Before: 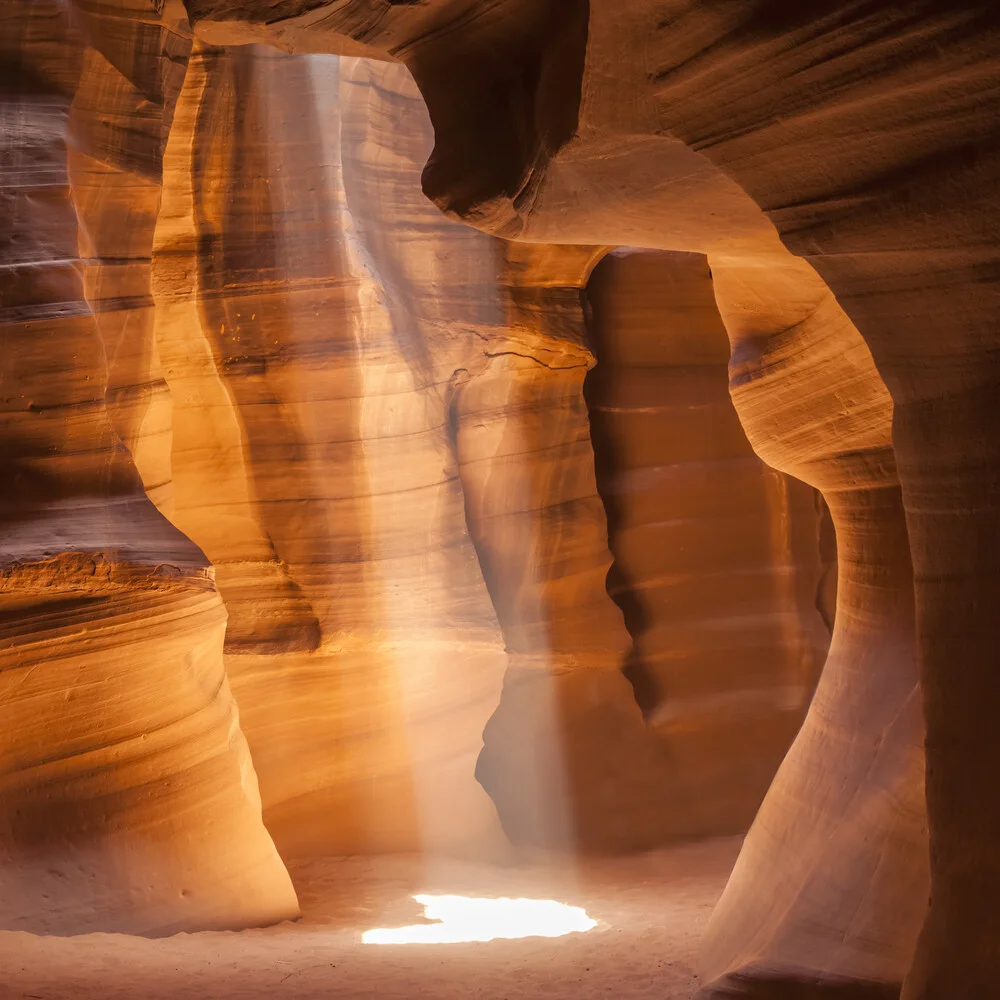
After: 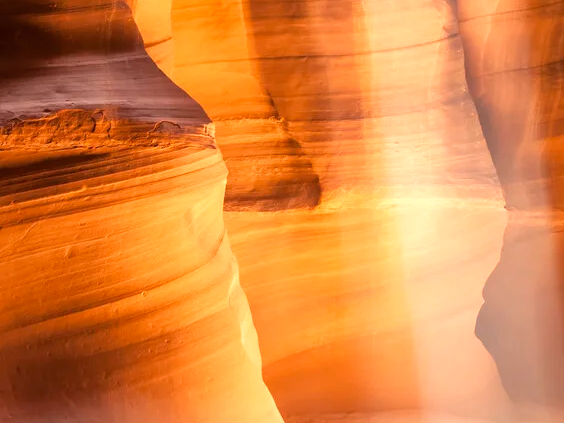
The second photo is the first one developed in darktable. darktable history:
tone equalizer: -8 EV -0.384 EV, -7 EV -0.378 EV, -6 EV -0.325 EV, -5 EV -0.187 EV, -3 EV 0.25 EV, -2 EV 0.321 EV, -1 EV 0.371 EV, +0 EV 0.447 EV
crop: top 44.396%, right 43.578%, bottom 13.291%
